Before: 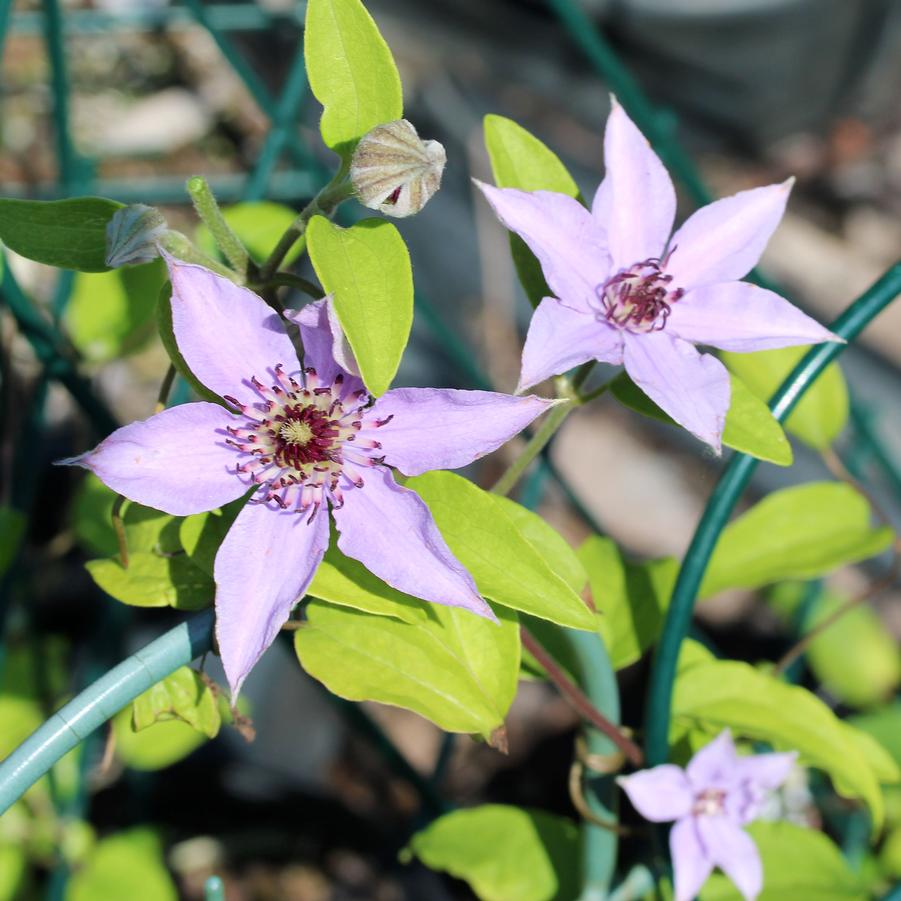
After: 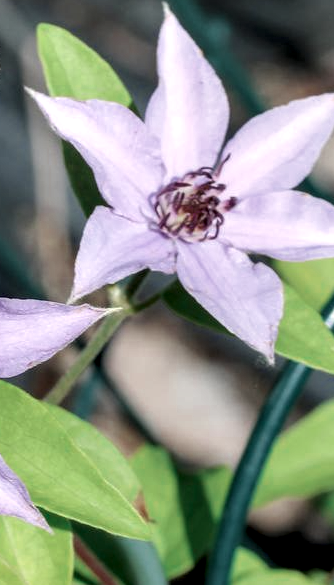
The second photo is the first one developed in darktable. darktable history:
local contrast: highlights 22%, shadows 71%, detail 170%
contrast equalizer: y [[0.51, 0.537, 0.559, 0.574, 0.599, 0.618], [0.5 ×6], [0.5 ×6], [0 ×6], [0 ×6]], mix -0.282
color zones: curves: ch0 [(0, 0.5) (0.125, 0.4) (0.25, 0.5) (0.375, 0.4) (0.5, 0.4) (0.625, 0.35) (0.75, 0.35) (0.875, 0.5)]; ch1 [(0, 0.35) (0.125, 0.45) (0.25, 0.35) (0.375, 0.35) (0.5, 0.35) (0.625, 0.35) (0.75, 0.45) (0.875, 0.35)]; ch2 [(0, 0.6) (0.125, 0.5) (0.25, 0.5) (0.375, 0.6) (0.5, 0.6) (0.625, 0.5) (0.75, 0.5) (0.875, 0.5)]
crop and rotate: left 49.687%, top 10.135%, right 13.14%, bottom 24.854%
